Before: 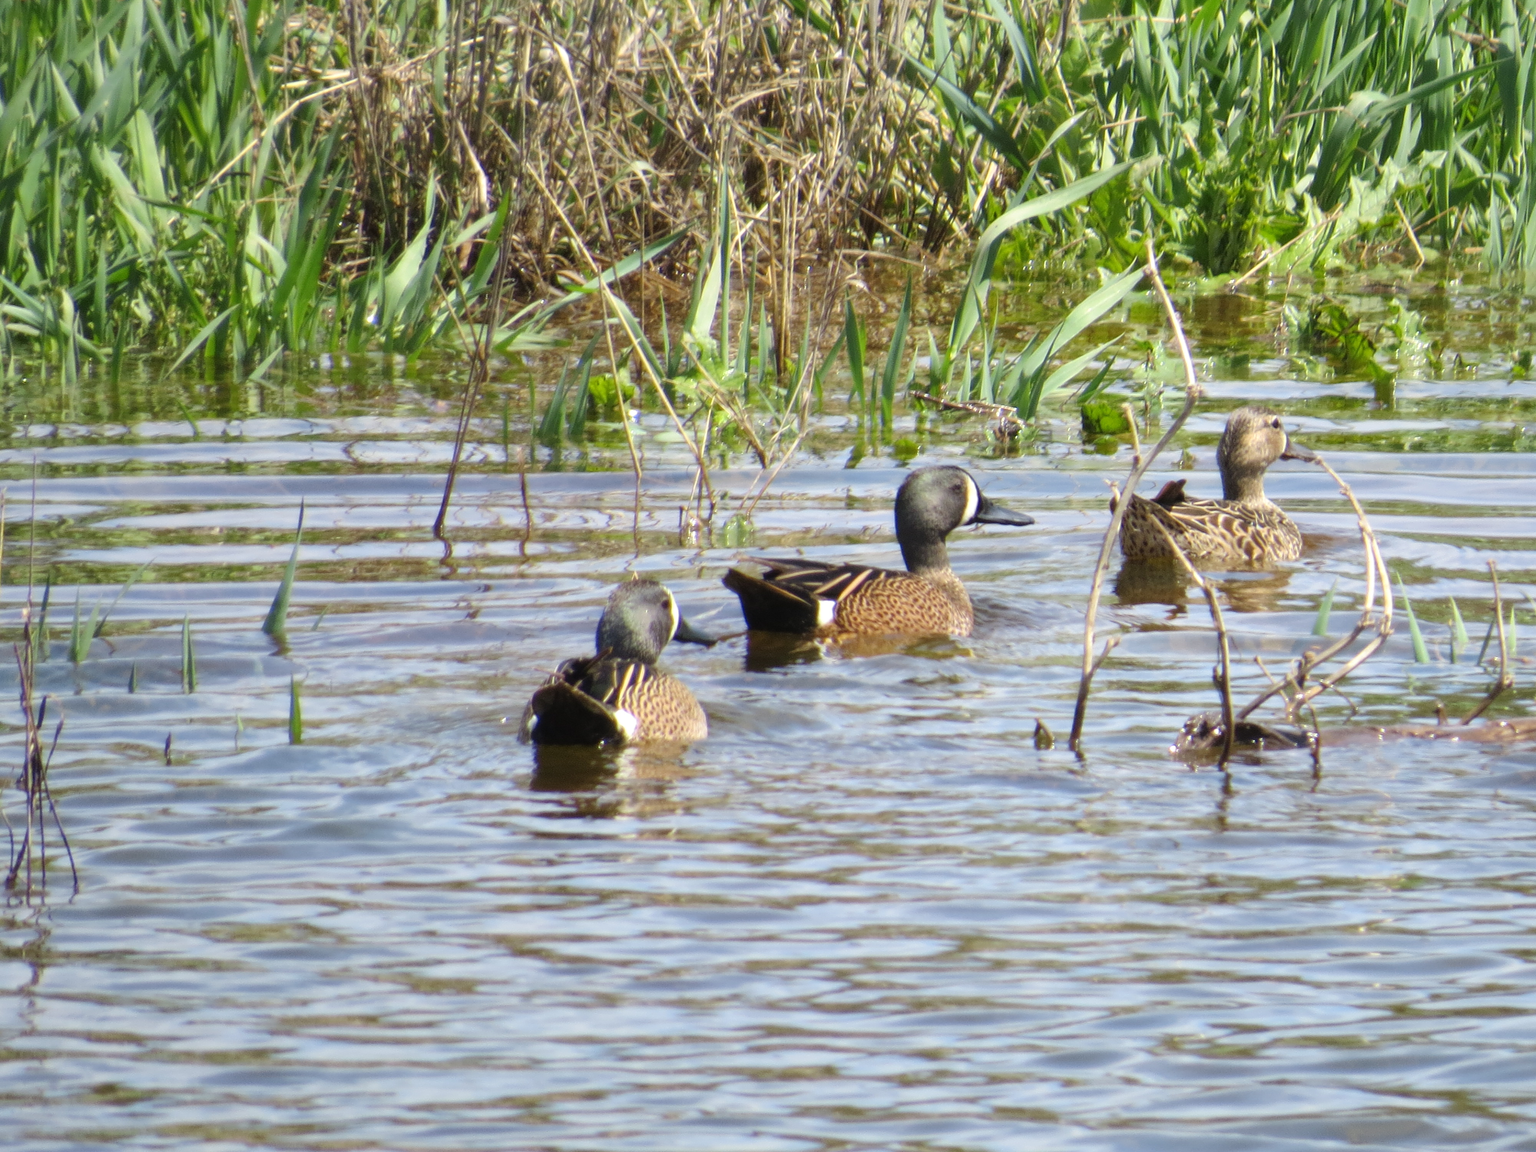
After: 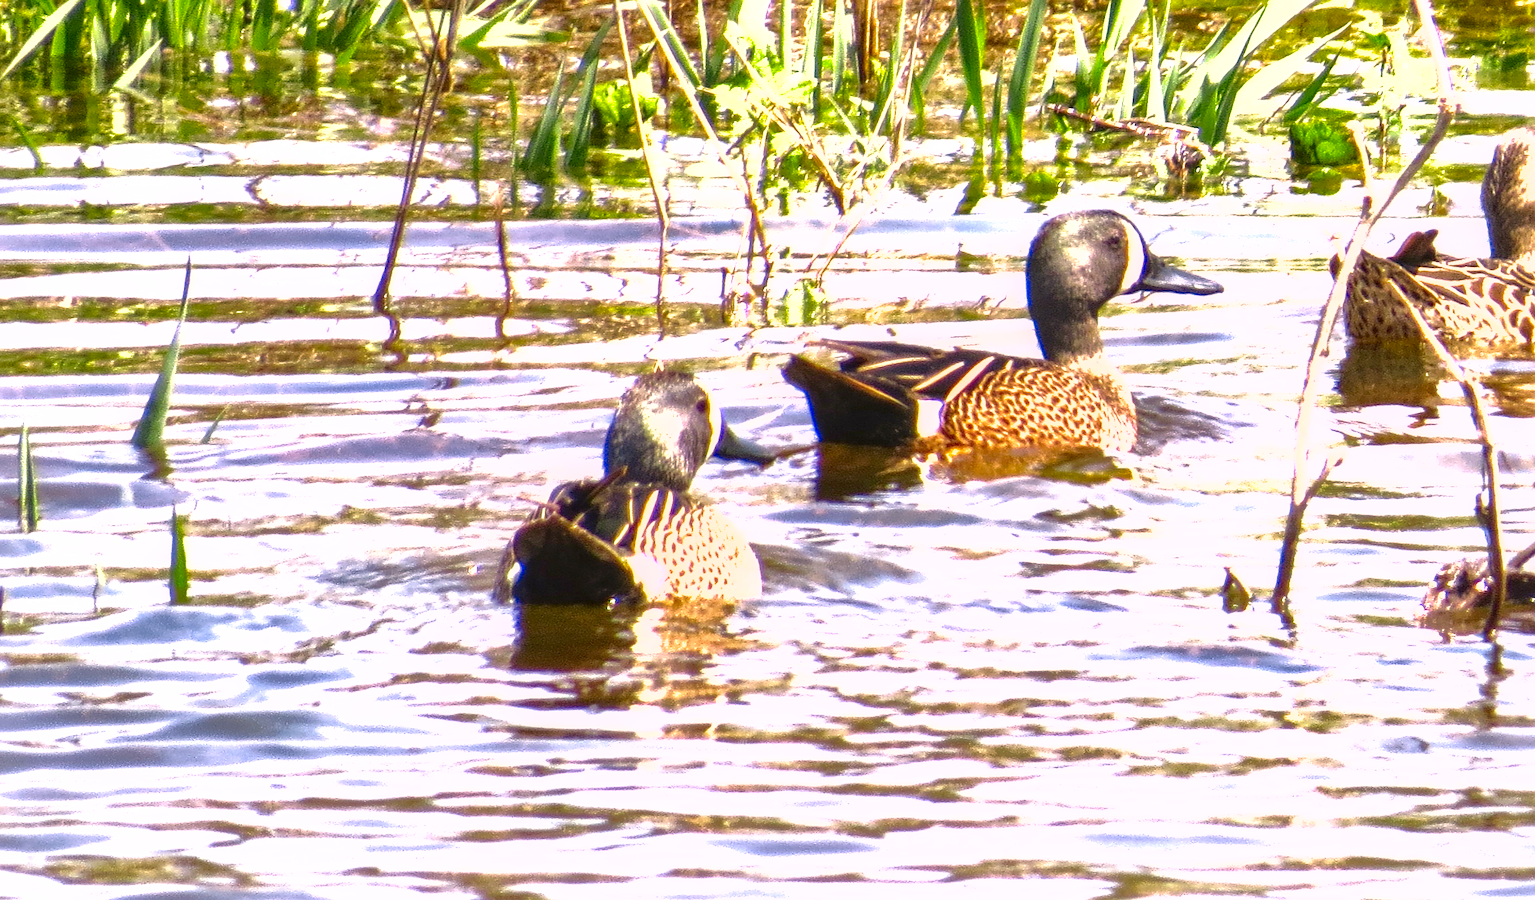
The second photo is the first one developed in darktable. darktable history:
color correction: highlights a* 14.65, highlights b* 4.81
sharpen: on, module defaults
shadows and highlights: on, module defaults
exposure: black level correction 0, exposure 1.289 EV, compensate highlight preservation false
local contrast: detail 130%
tone equalizer: on, module defaults
crop: left 11.013%, top 27.547%, right 18.235%, bottom 17.139%
contrast brightness saturation: brightness -0.252, saturation 0.199
